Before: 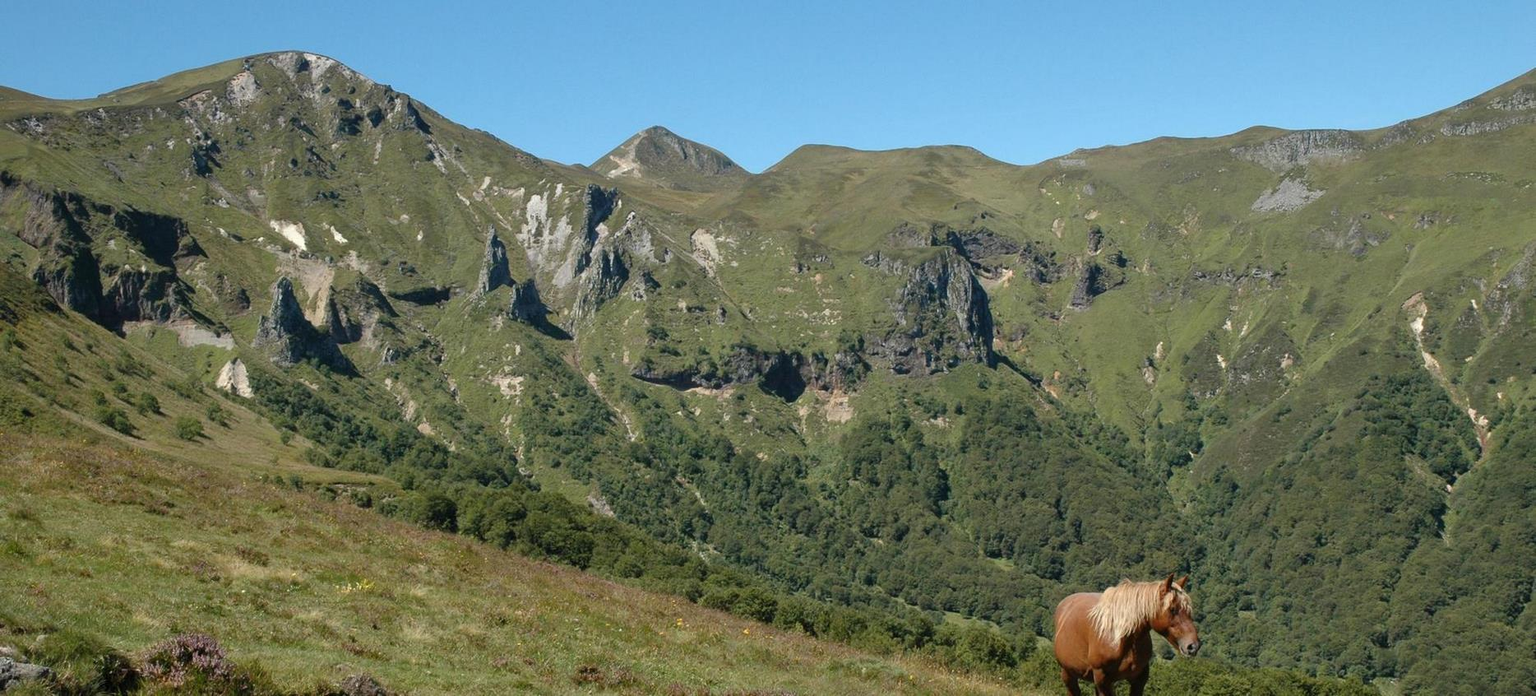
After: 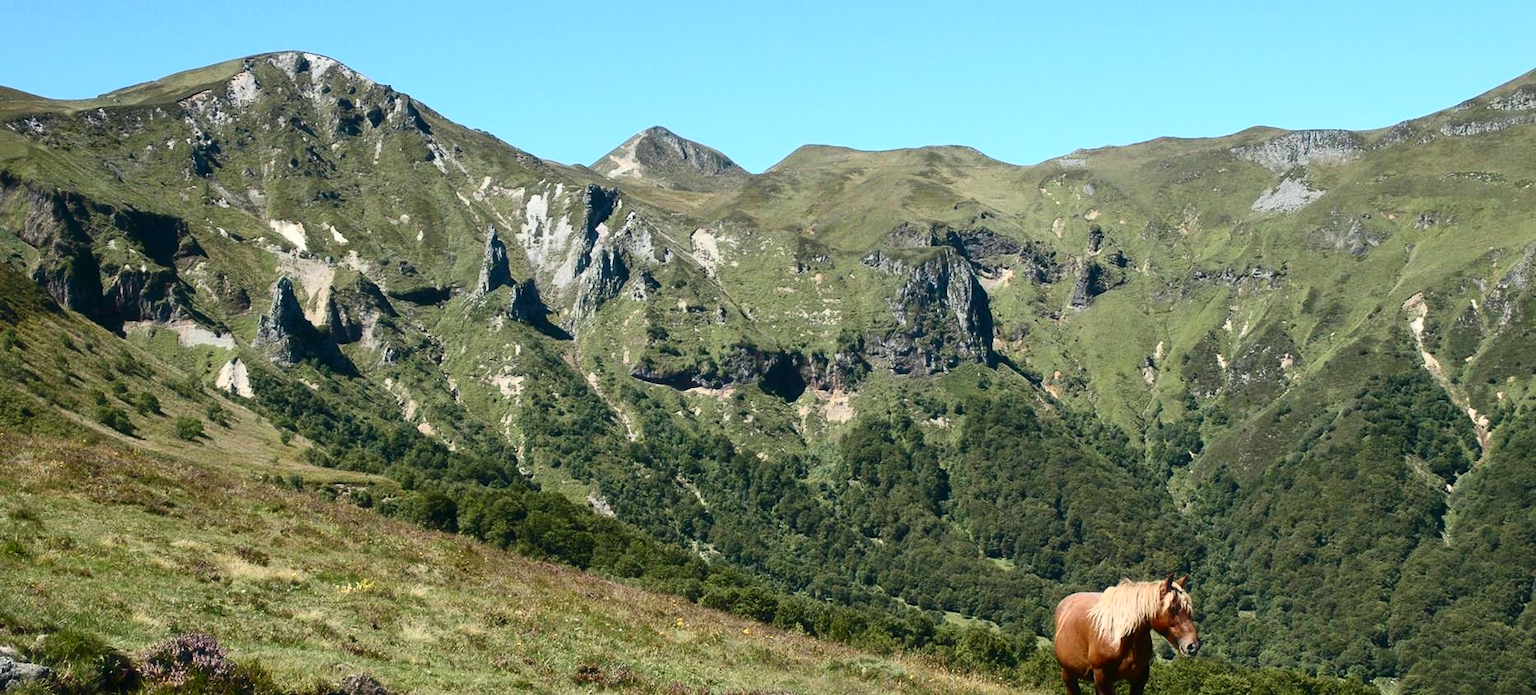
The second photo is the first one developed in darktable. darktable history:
haze removal: strength -0.107, compatibility mode true, adaptive false
contrast brightness saturation: contrast 0.401, brightness 0.106, saturation 0.206
